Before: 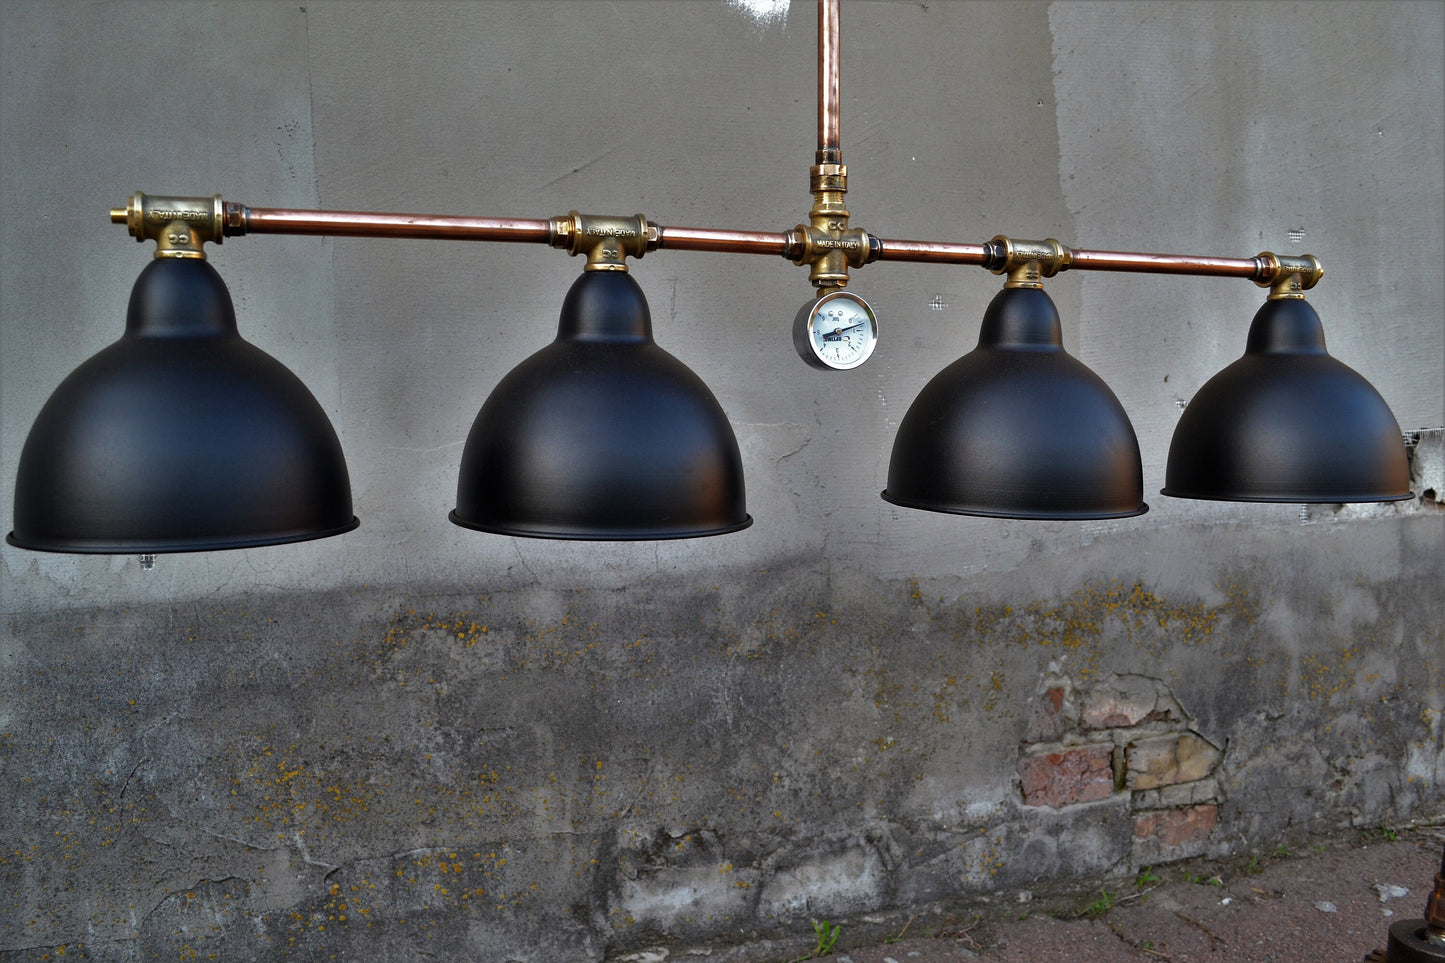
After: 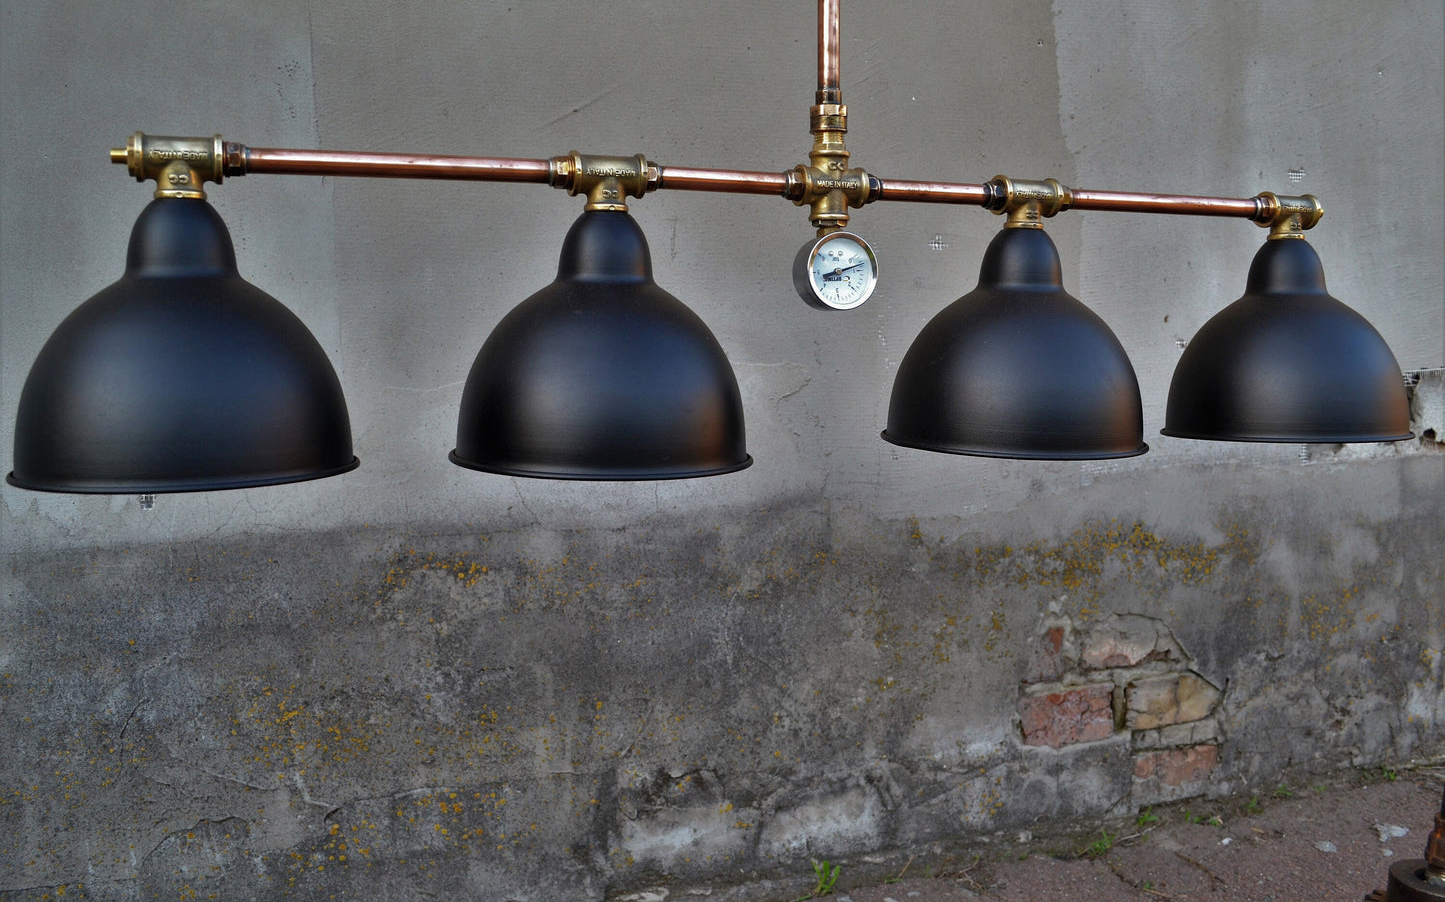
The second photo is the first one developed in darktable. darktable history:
crop and rotate: top 6.25%
shadows and highlights: shadows 40, highlights -60
